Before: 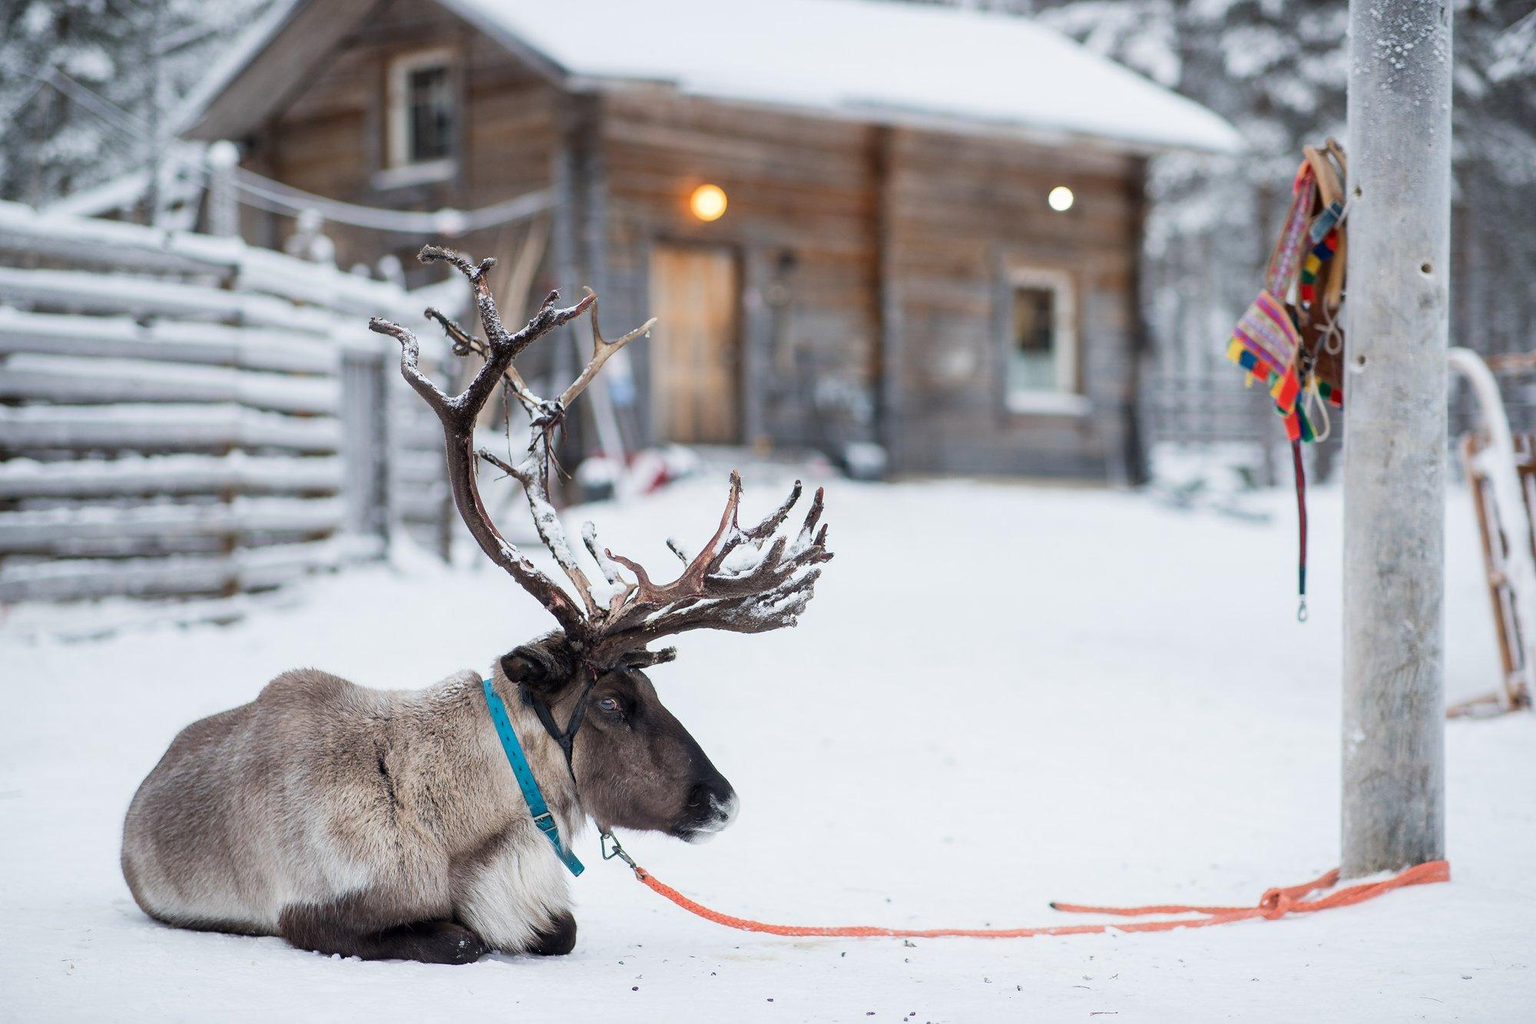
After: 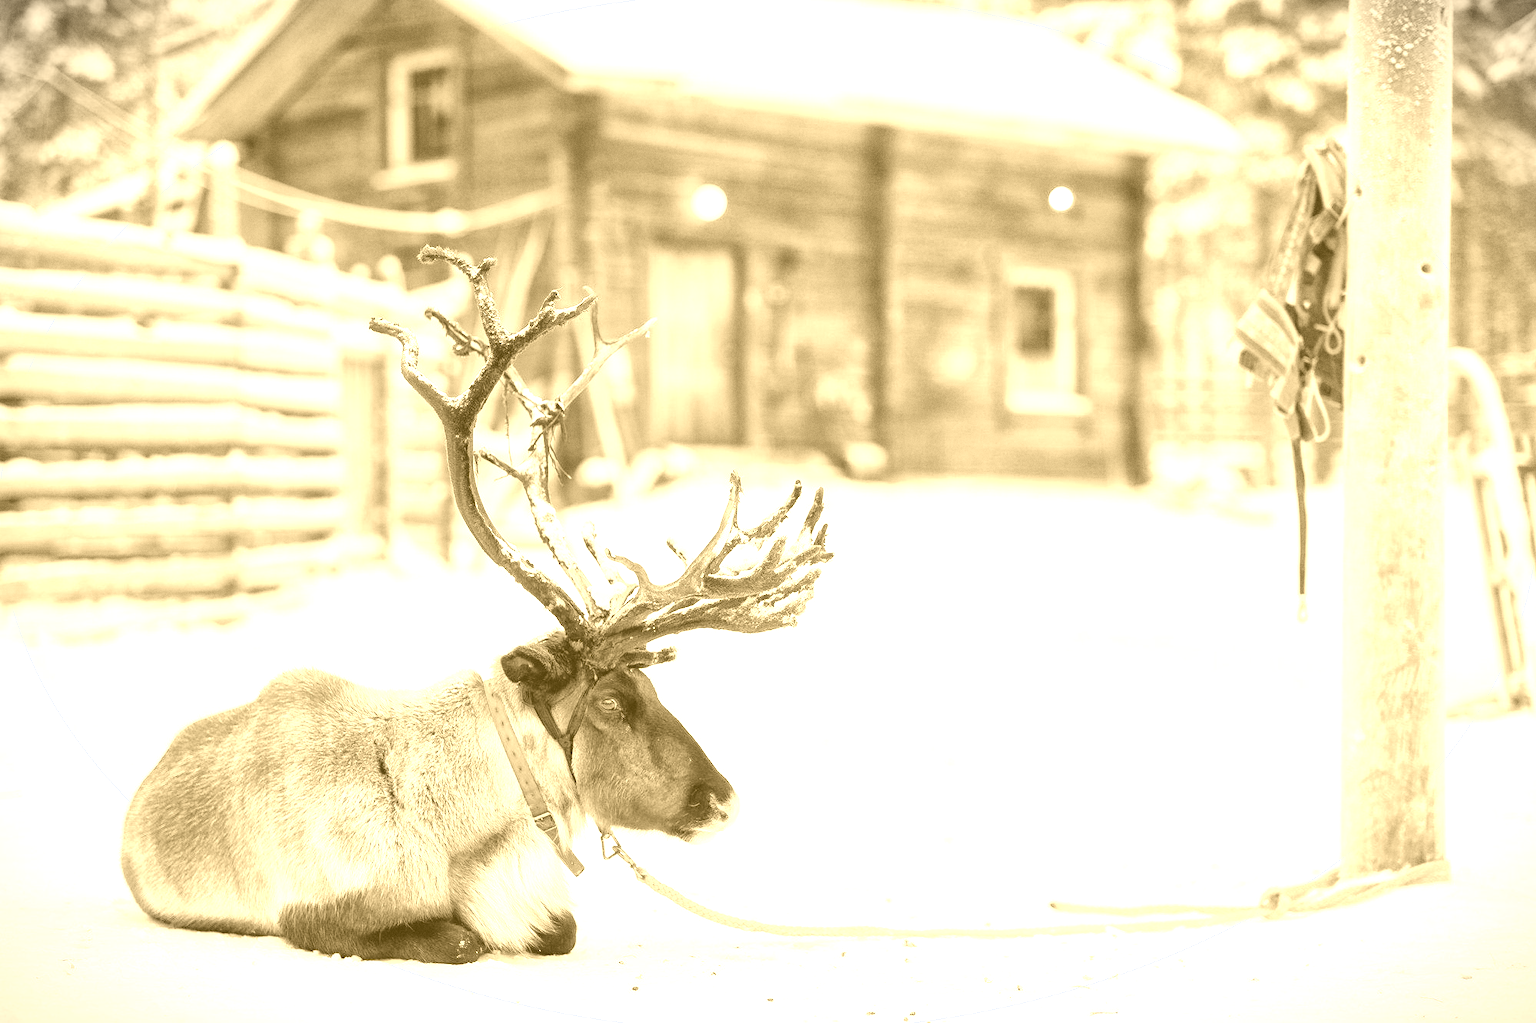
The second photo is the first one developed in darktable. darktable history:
white balance: red 1.042, blue 1.17
vignetting: fall-off start 100%, brightness -0.406, saturation -0.3, width/height ratio 1.324, dithering 8-bit output, unbound false
grain: coarseness 0.47 ISO
global tonemap: drago (1, 100), detail 1
colorize: hue 36°, source mix 100%
color correction: highlights a* -2.73, highlights b* -2.09, shadows a* 2.41, shadows b* 2.73
